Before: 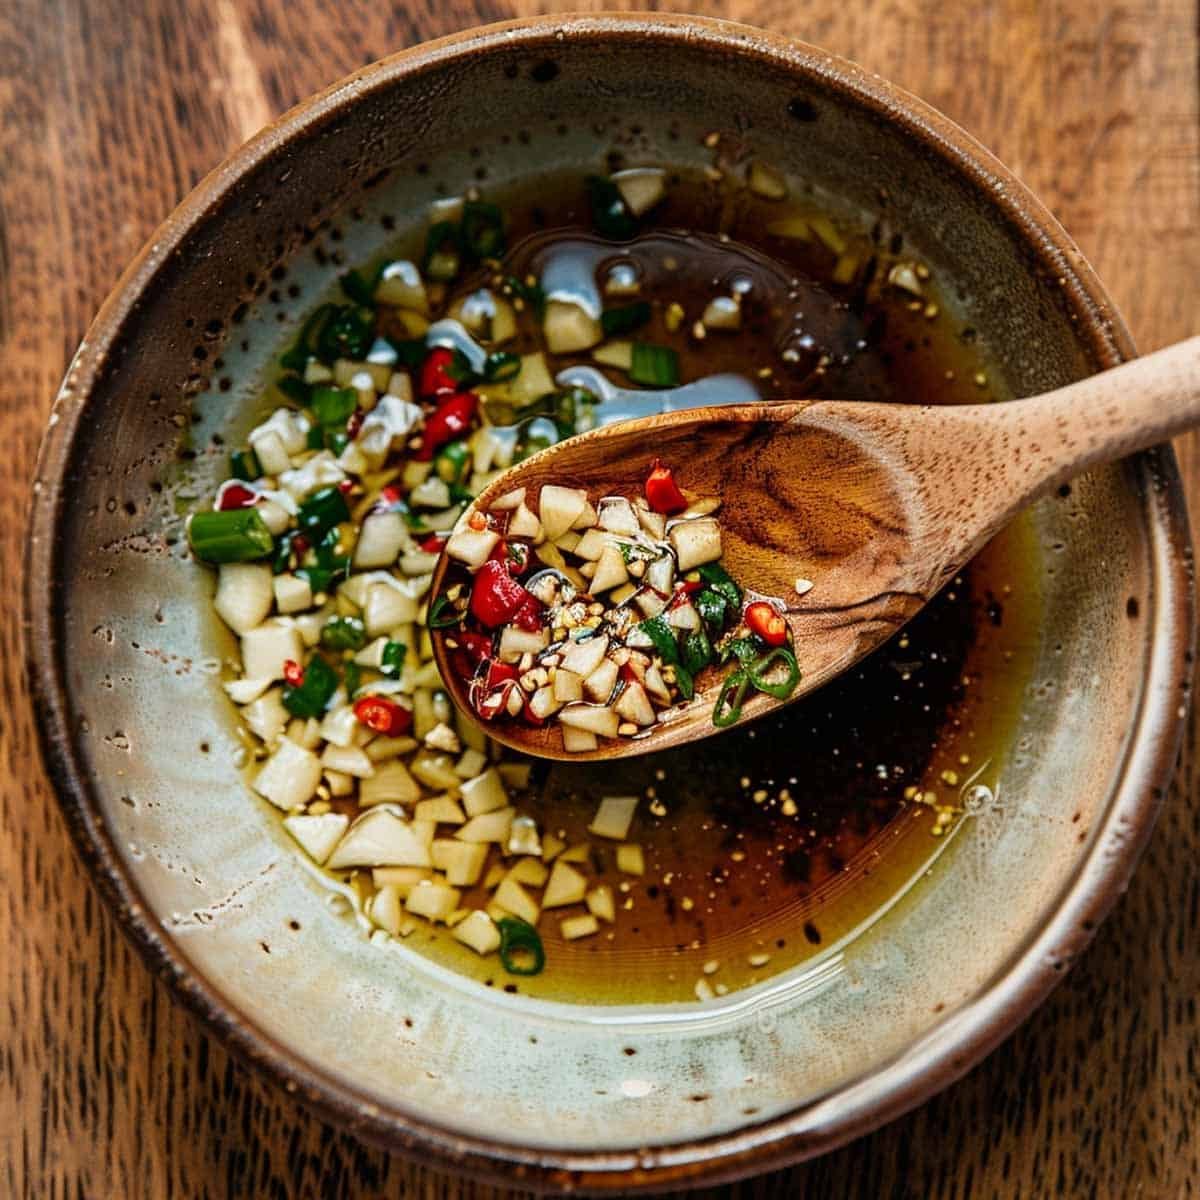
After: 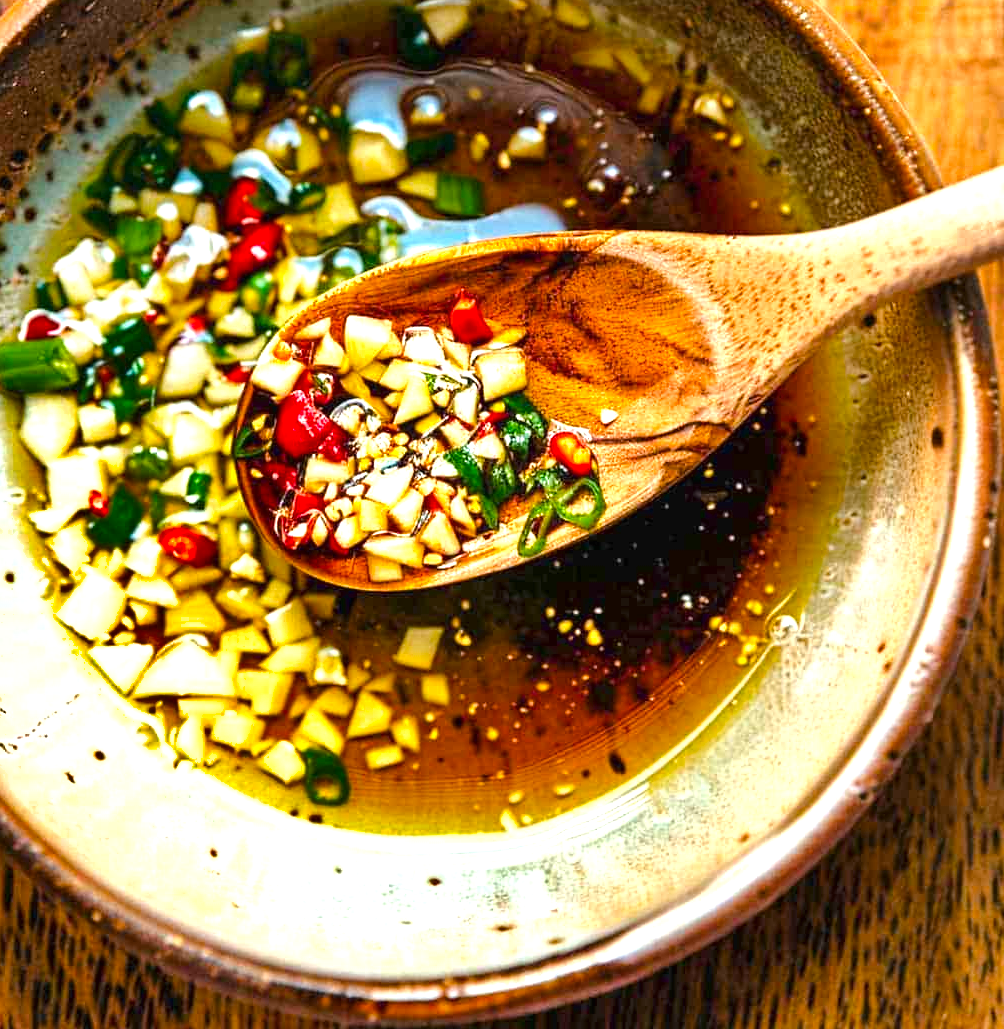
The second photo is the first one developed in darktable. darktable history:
shadows and highlights: soften with gaussian
crop: left 16.315%, top 14.246%
exposure: black level correction 0, exposure 1.198 EV, compensate exposure bias true, compensate highlight preservation false
color balance rgb: perceptual saturation grading › global saturation 25%, perceptual brilliance grading › mid-tones 10%, perceptual brilliance grading › shadows 15%, global vibrance 20%
